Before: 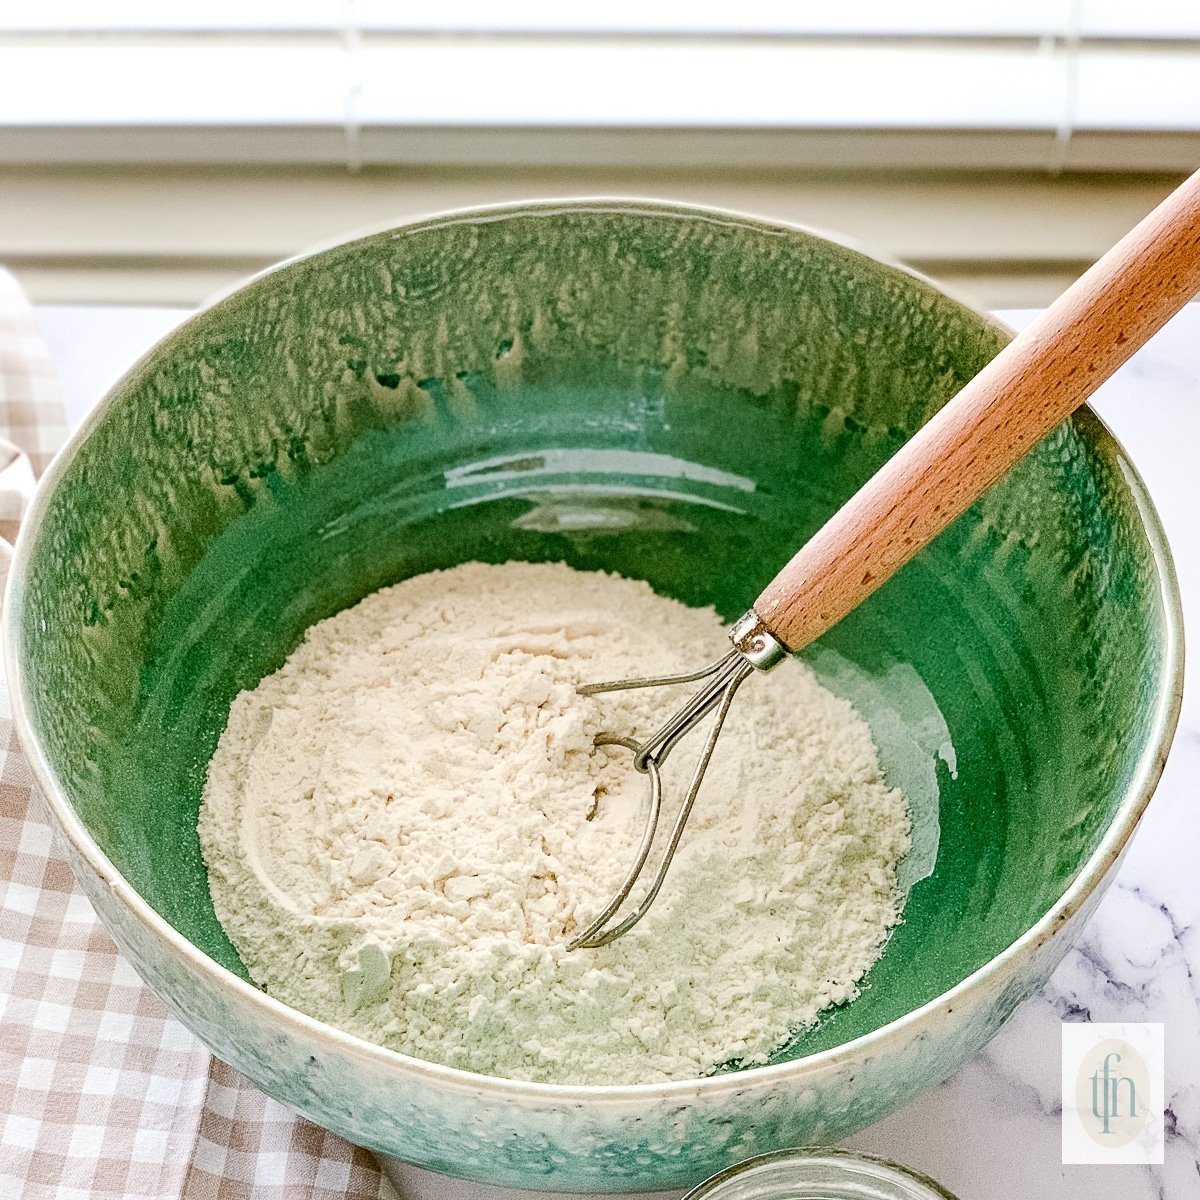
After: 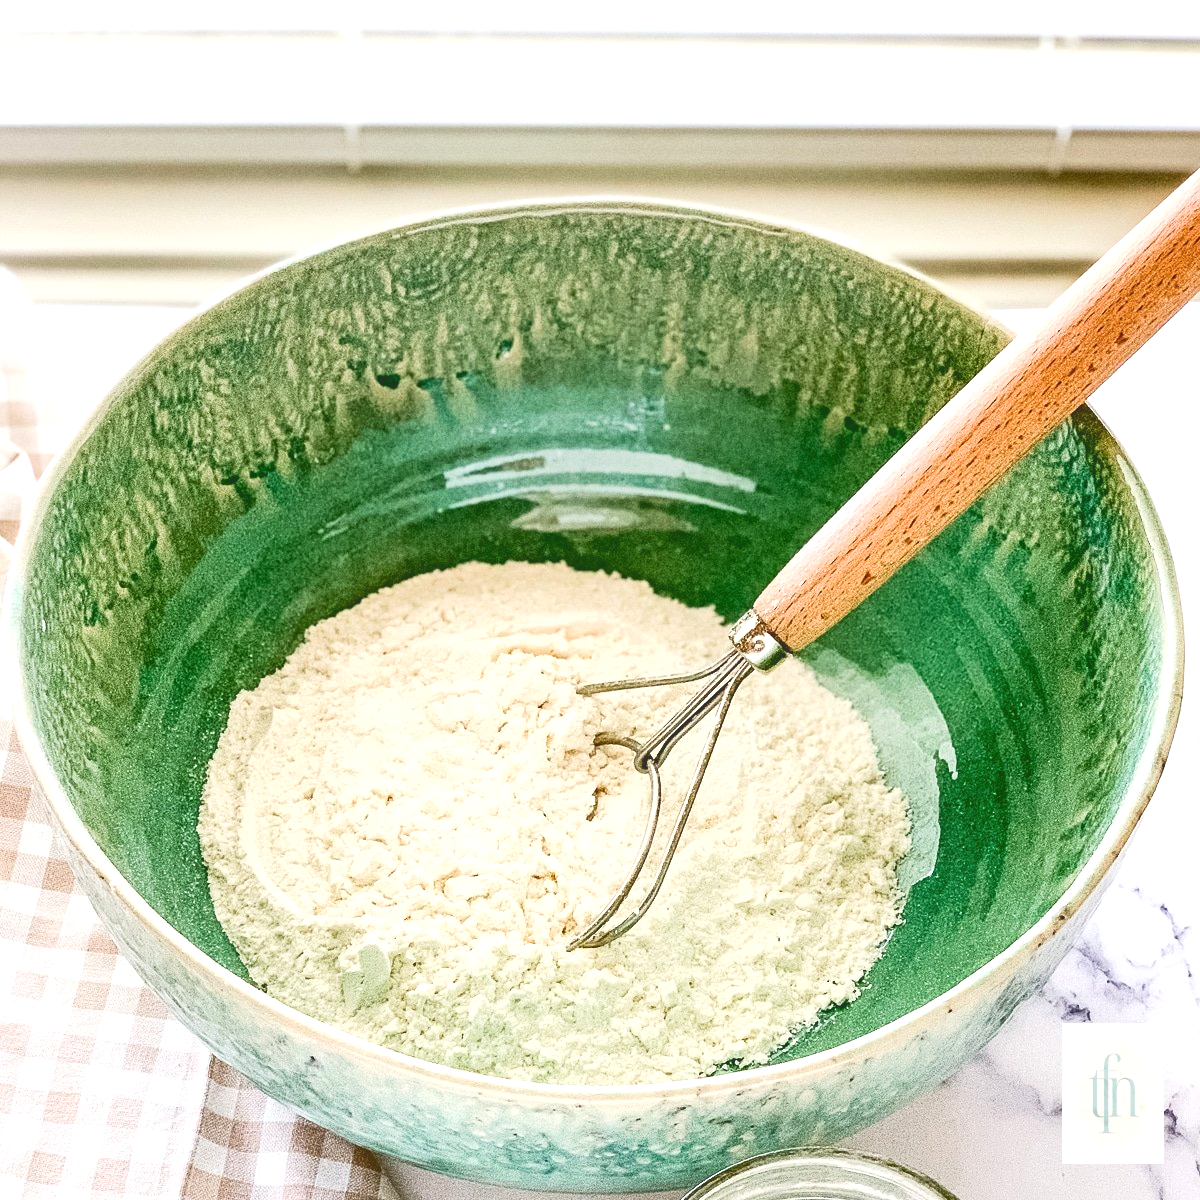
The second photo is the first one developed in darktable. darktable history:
shadows and highlights: shadows 25.18, highlights -25.61
exposure: black level correction 0, exposure 0.498 EV, compensate highlight preservation false
tone curve: curves: ch0 [(0, 0) (0.003, 0.169) (0.011, 0.173) (0.025, 0.177) (0.044, 0.184) (0.069, 0.191) (0.1, 0.199) (0.136, 0.206) (0.177, 0.221) (0.224, 0.248) (0.277, 0.284) (0.335, 0.344) (0.399, 0.413) (0.468, 0.497) (0.543, 0.594) (0.623, 0.691) (0.709, 0.779) (0.801, 0.868) (0.898, 0.931) (1, 1)], color space Lab, independent channels, preserve colors none
